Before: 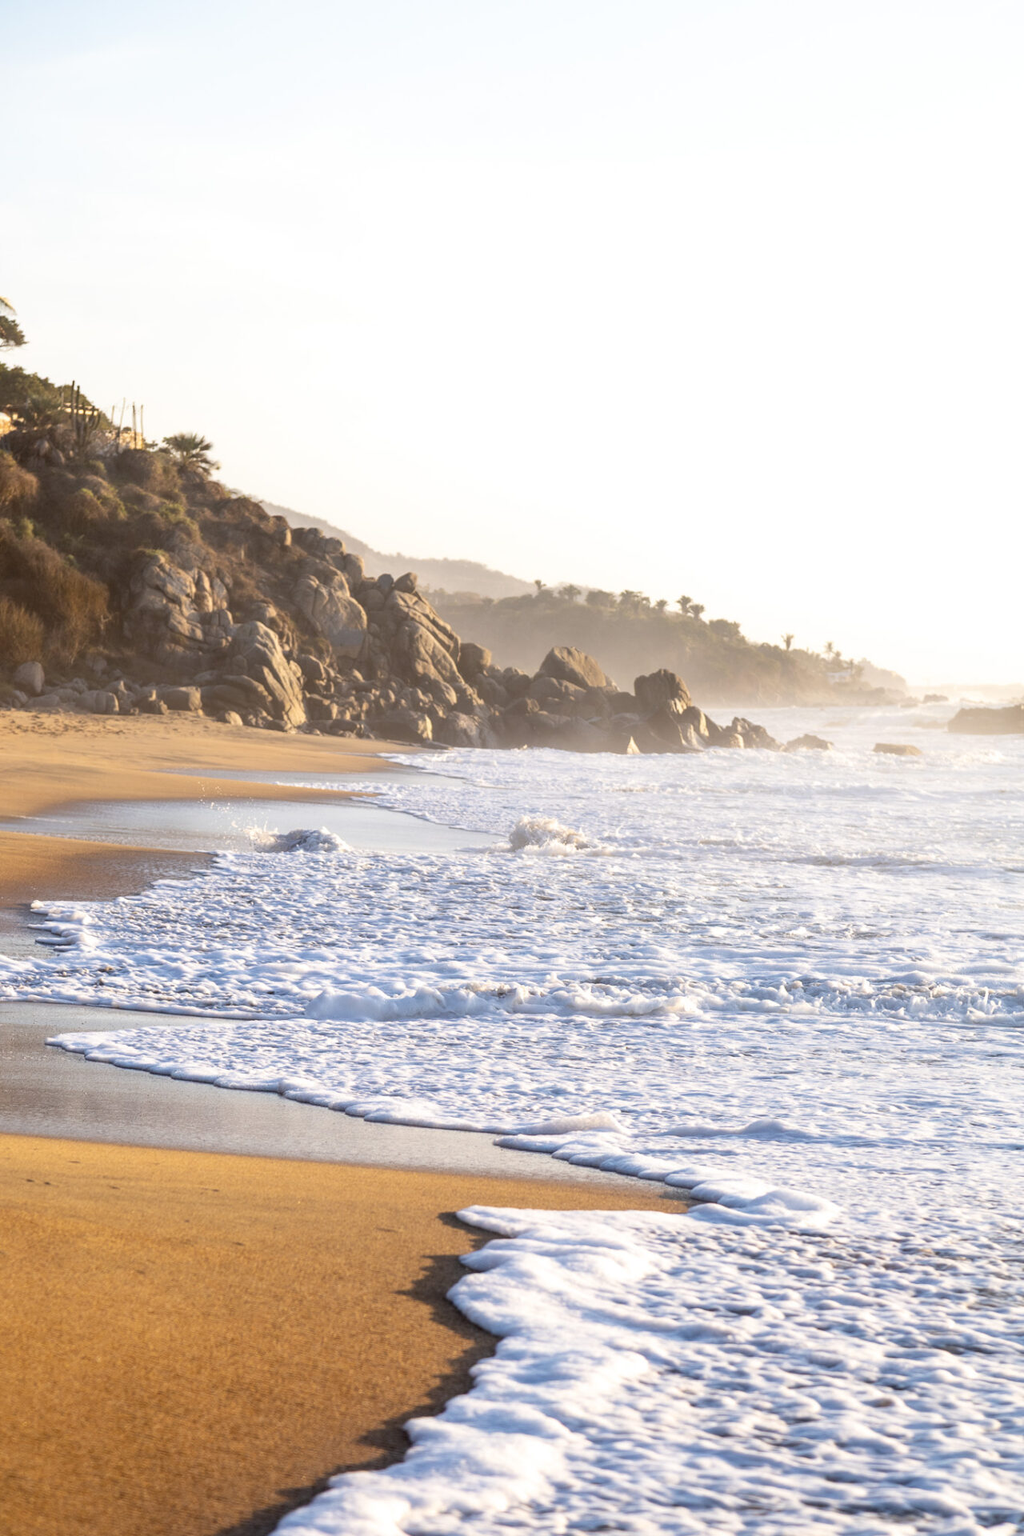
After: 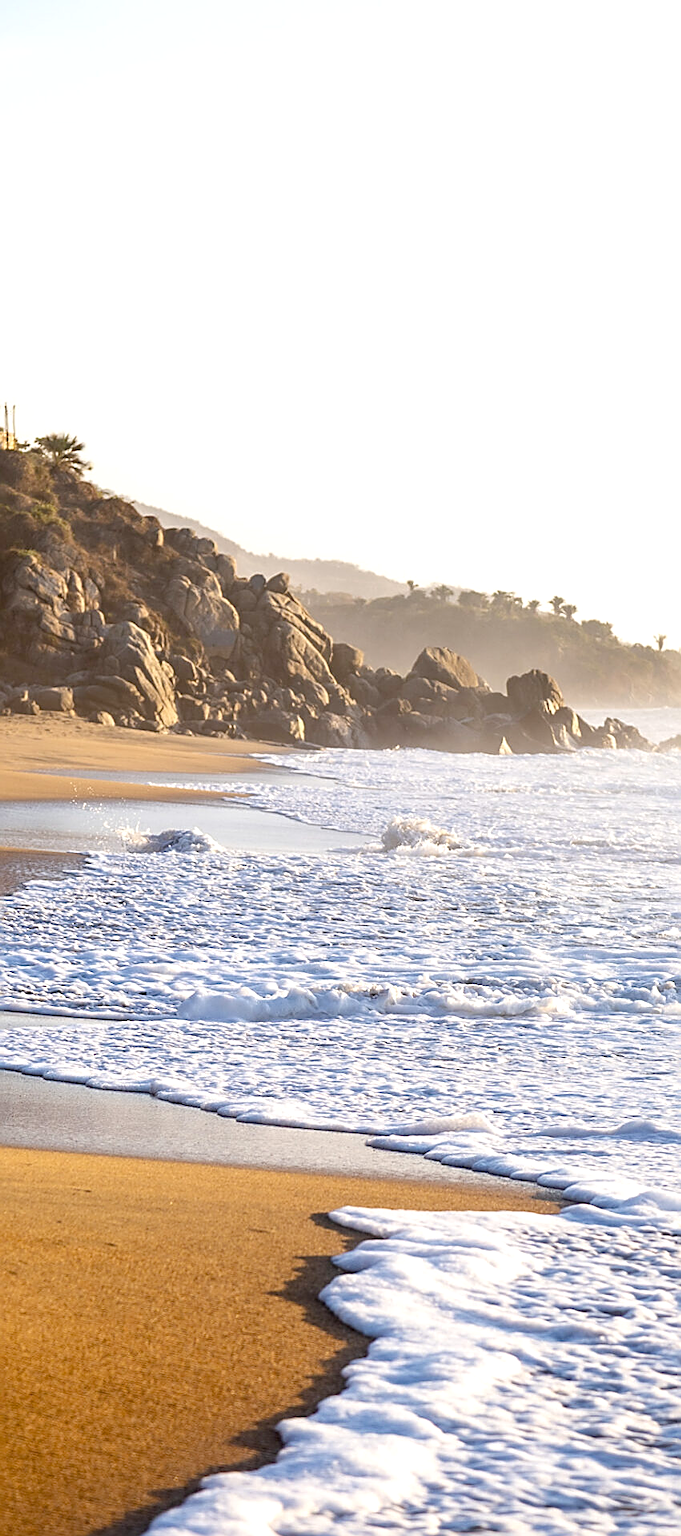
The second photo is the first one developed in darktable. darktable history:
crop and rotate: left 12.513%, right 20.92%
sharpen: amount 0.909
color balance rgb: perceptual saturation grading › global saturation 20.94%, perceptual saturation grading › highlights -19.964%, perceptual saturation grading › shadows 29.578%, contrast 4.316%
